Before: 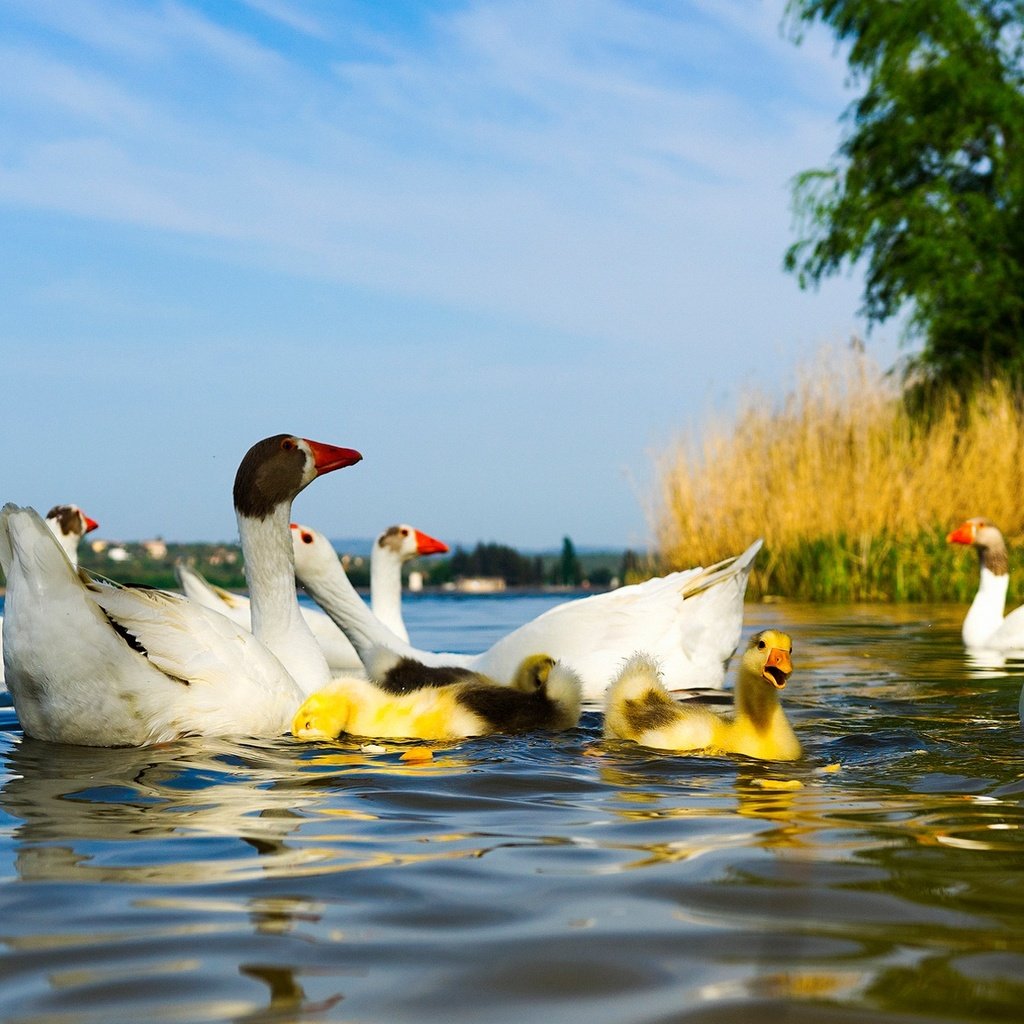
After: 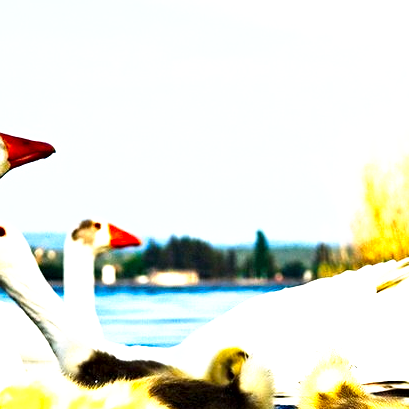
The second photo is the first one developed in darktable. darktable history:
crop: left 30%, top 30%, right 30%, bottom 30%
contrast equalizer: octaves 7, y [[0.528, 0.548, 0.563, 0.562, 0.546, 0.526], [0.55 ×6], [0 ×6], [0 ×6], [0 ×6]]
tone curve: curves: ch0 [(0, 0) (0.003, 0.002) (0.011, 0.009) (0.025, 0.021) (0.044, 0.037) (0.069, 0.058) (0.1, 0.083) (0.136, 0.122) (0.177, 0.165) (0.224, 0.216) (0.277, 0.277) (0.335, 0.344) (0.399, 0.418) (0.468, 0.499) (0.543, 0.586) (0.623, 0.679) (0.709, 0.779) (0.801, 0.877) (0.898, 0.977) (1, 1)], preserve colors none
color zones: curves: ch0 [(0.068, 0.464) (0.25, 0.5) (0.48, 0.508) (0.75, 0.536) (0.886, 0.476) (0.967, 0.456)]; ch1 [(0.066, 0.456) (0.25, 0.5) (0.616, 0.508) (0.746, 0.56) (0.934, 0.444)]
exposure: black level correction 0, exposure 1.1 EV, compensate highlight preservation false
contrast brightness saturation: contrast 0.05
